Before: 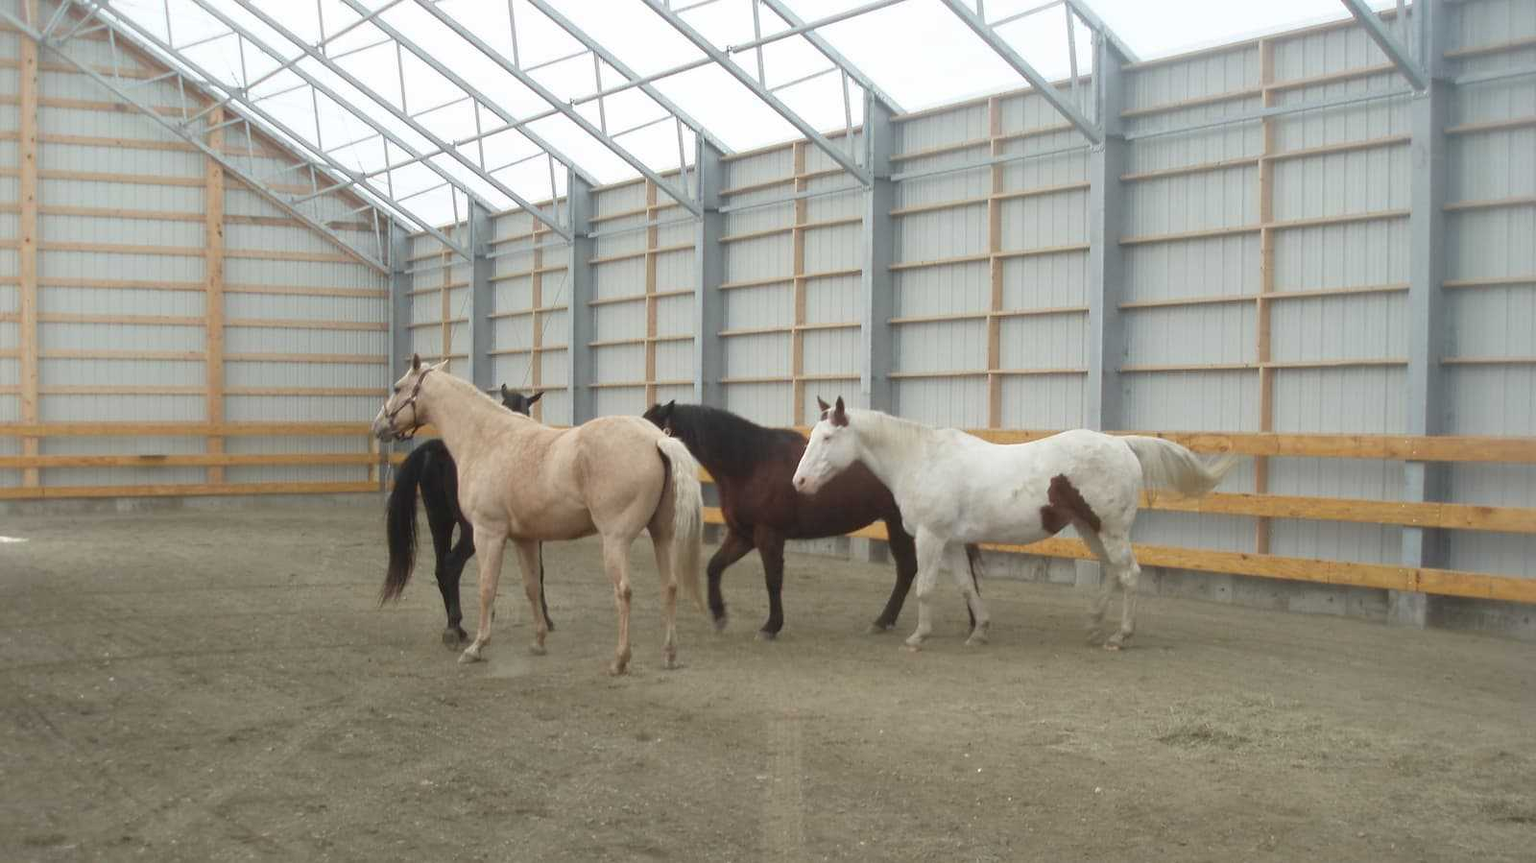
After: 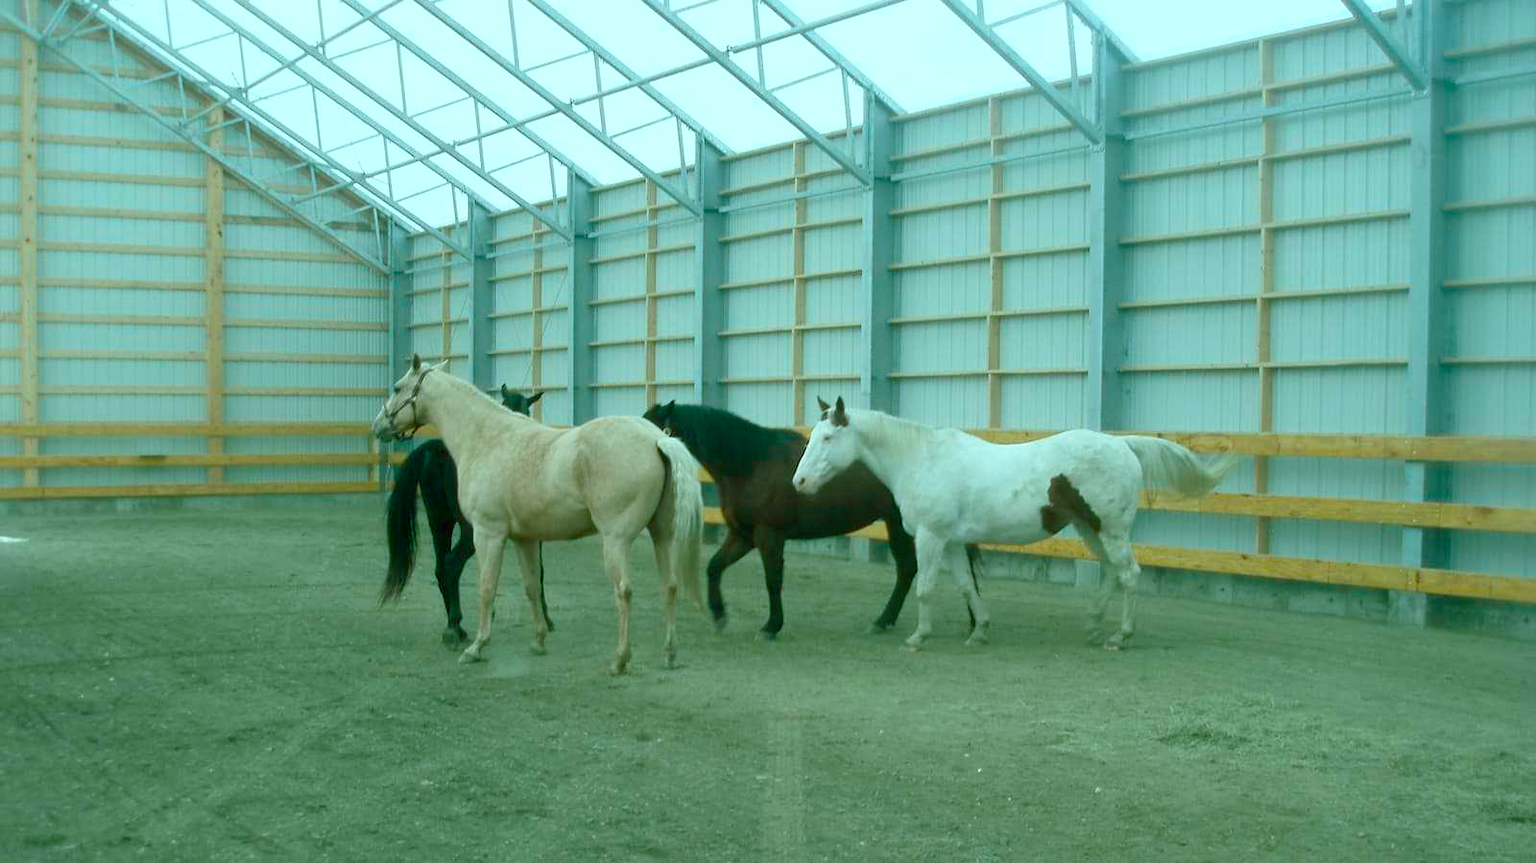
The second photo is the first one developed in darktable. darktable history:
exposure: black level correction 0.009, compensate highlight preservation false
color balance rgb: shadows lift › chroma 11.71%, shadows lift › hue 133.46°, power › chroma 2.15%, power › hue 166.83°, highlights gain › chroma 4%, highlights gain › hue 200.2°, perceptual saturation grading › global saturation 18.05%
